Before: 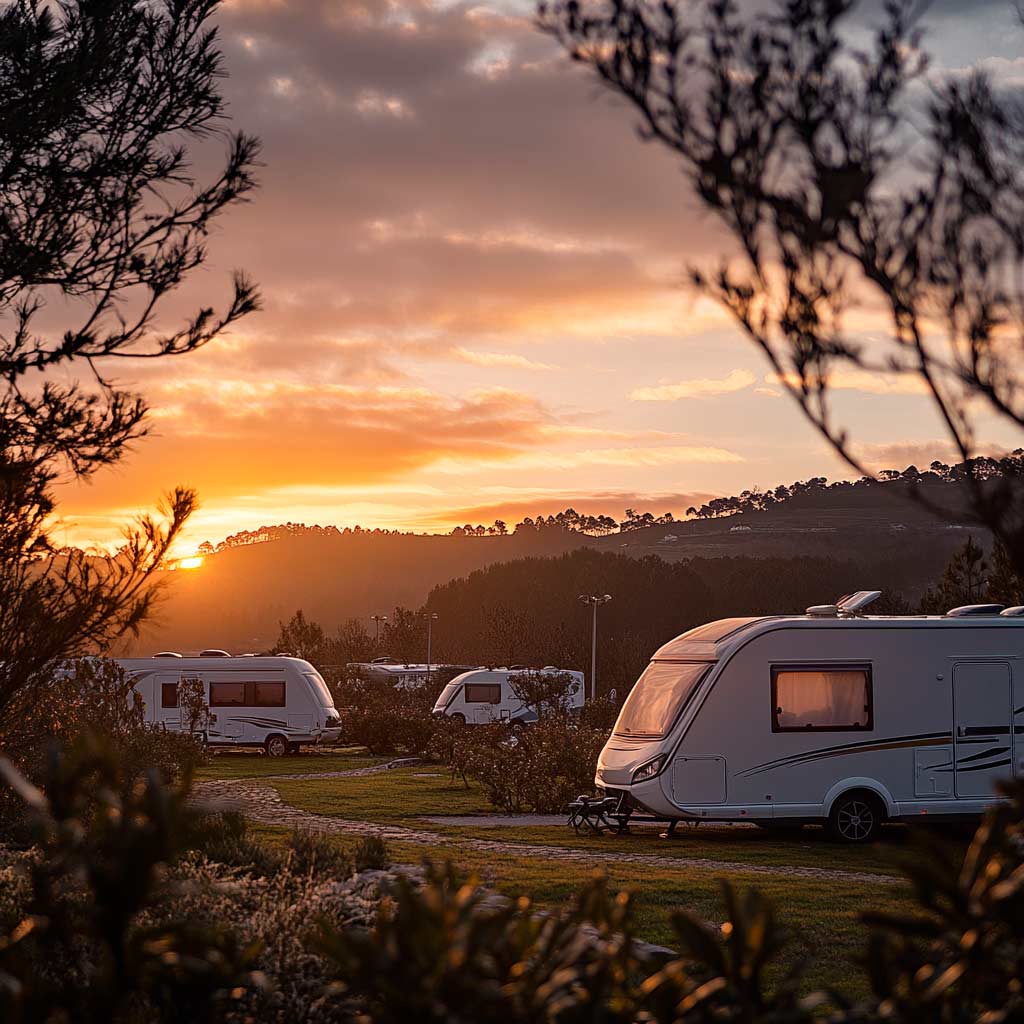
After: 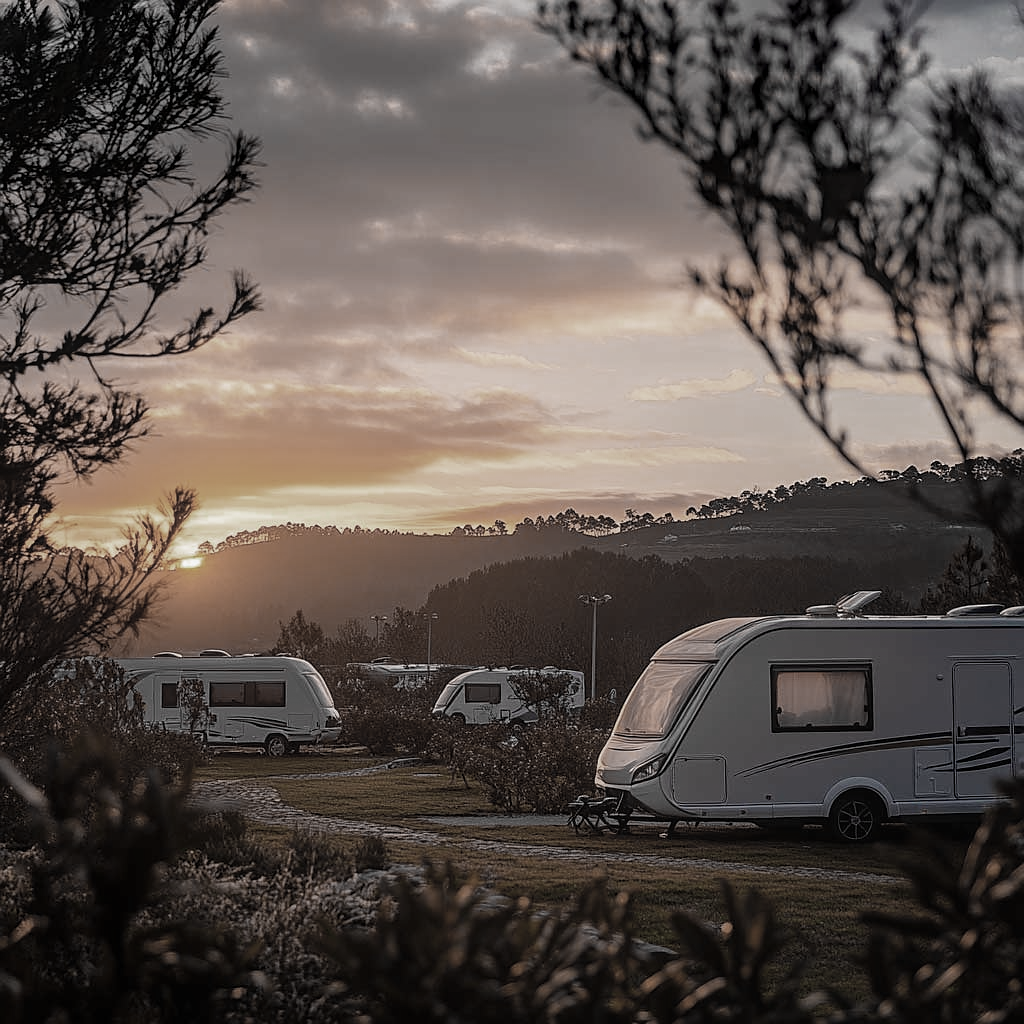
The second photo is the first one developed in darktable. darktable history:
local contrast: on, module defaults
exposure: exposure -0.048 EV, compensate highlight preservation false
sharpen: radius 1
color zones: curves: ch0 [(0, 0.487) (0.241, 0.395) (0.434, 0.373) (0.658, 0.412) (0.838, 0.487)]; ch1 [(0, 0) (0.053, 0.053) (0.211, 0.202) (0.579, 0.259) (0.781, 0.241)]
contrast equalizer: octaves 7, y [[0.6 ×6], [0.55 ×6], [0 ×6], [0 ×6], [0 ×6]], mix -0.3
